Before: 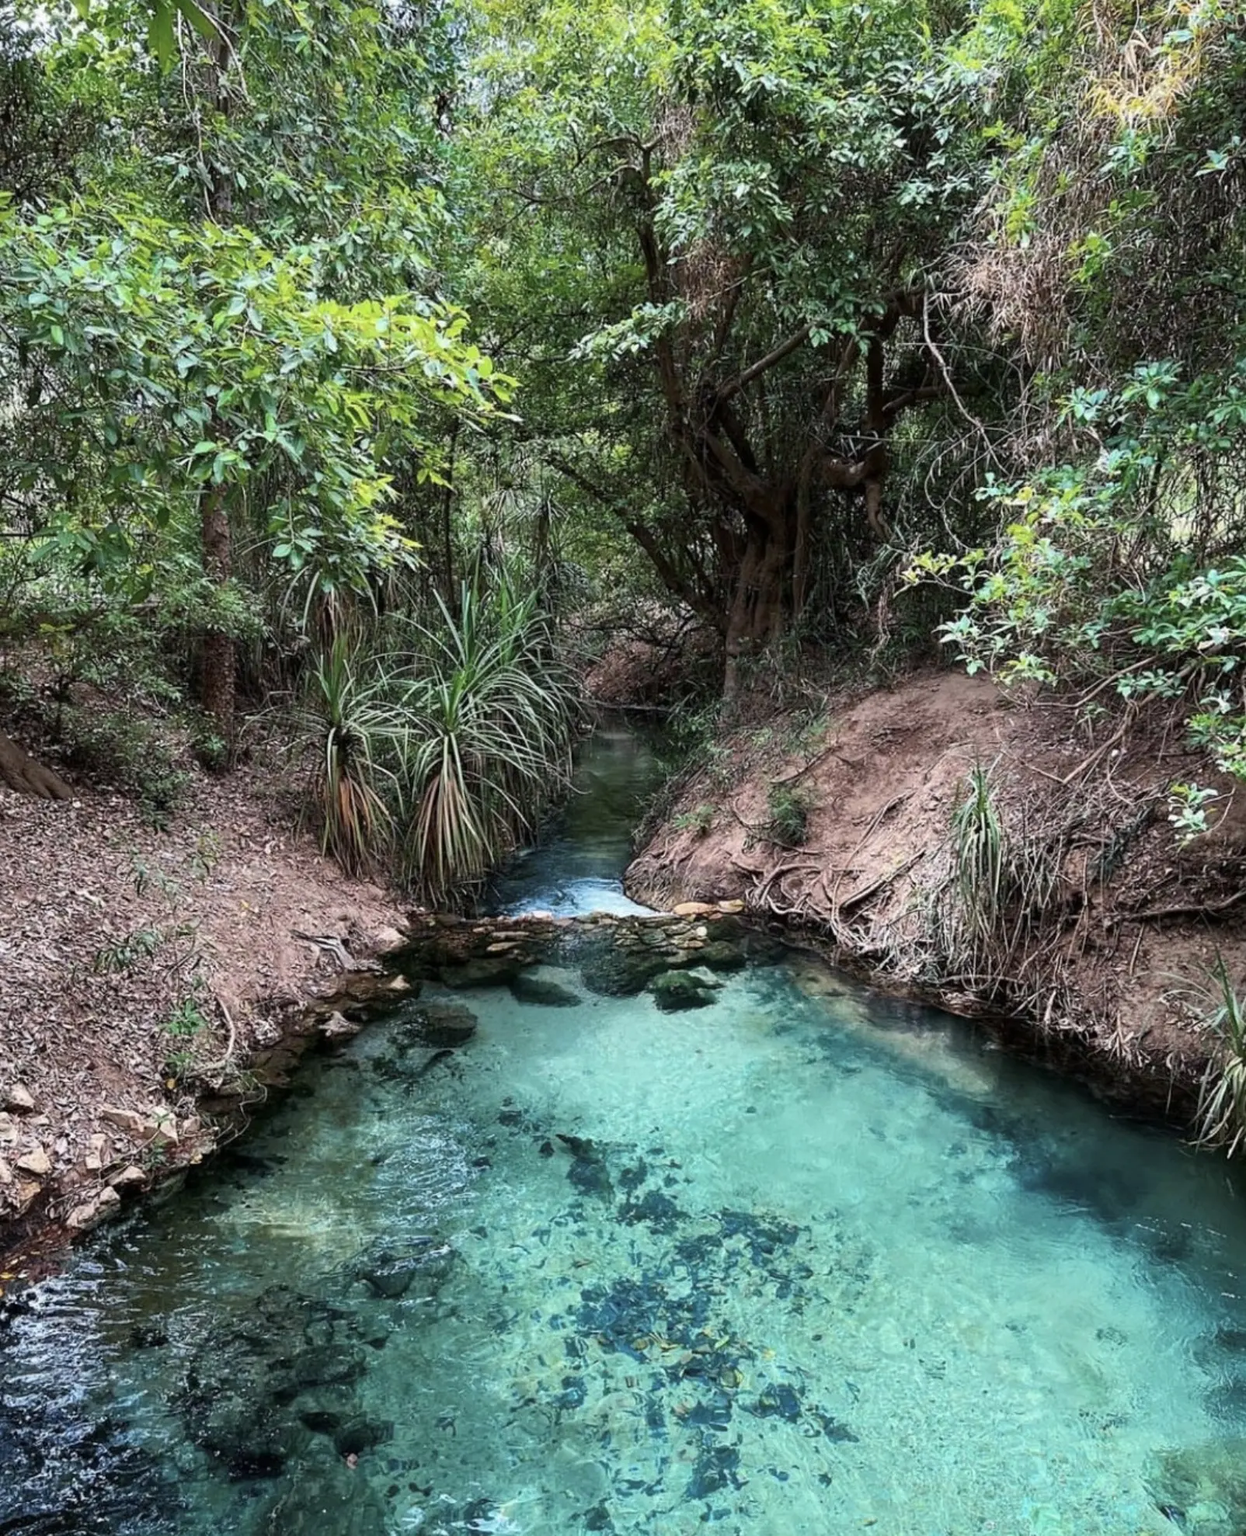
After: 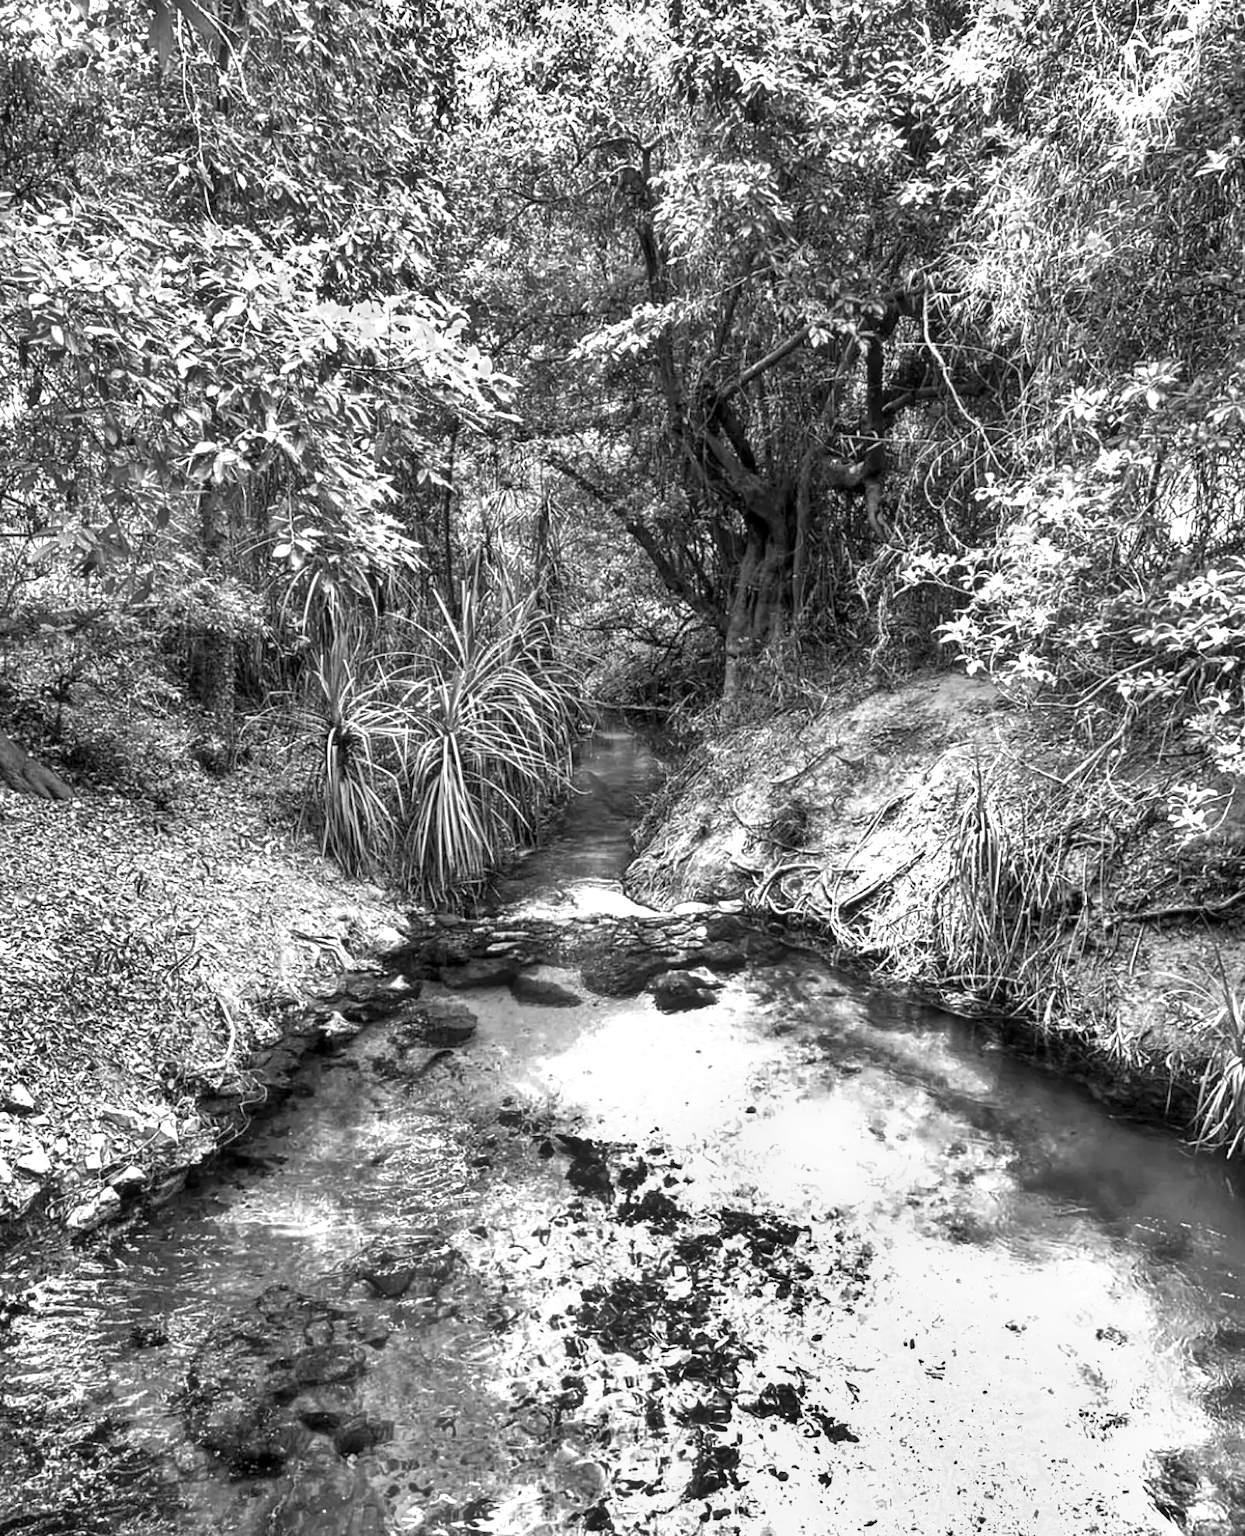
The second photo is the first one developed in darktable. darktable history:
local contrast: on, module defaults
monochrome: a 0, b 0, size 0.5, highlights 0.57
shadows and highlights: white point adjustment -3.64, highlights -63.34, highlights color adjustment 42%, soften with gaussian
exposure: exposure 1.223 EV, compensate highlight preservation false
